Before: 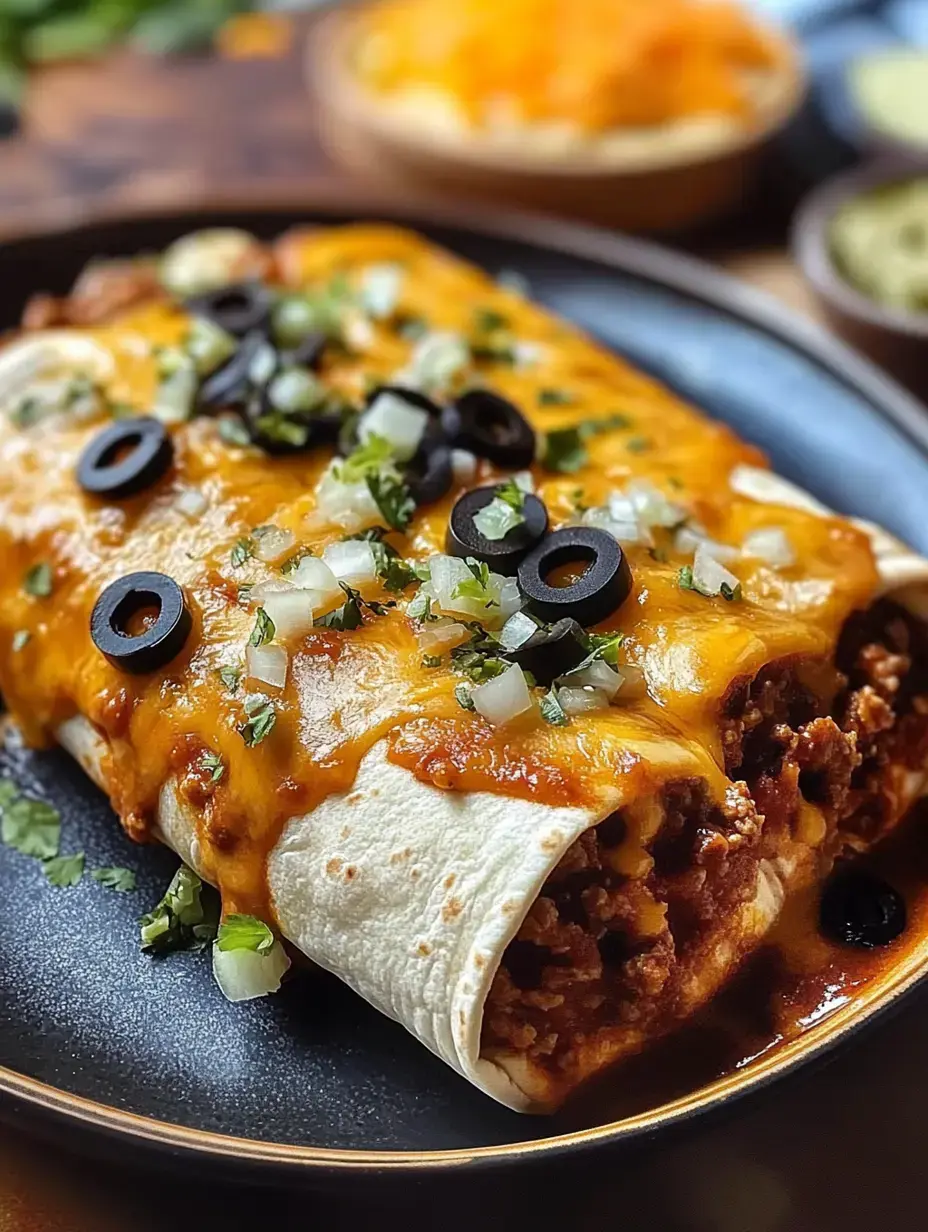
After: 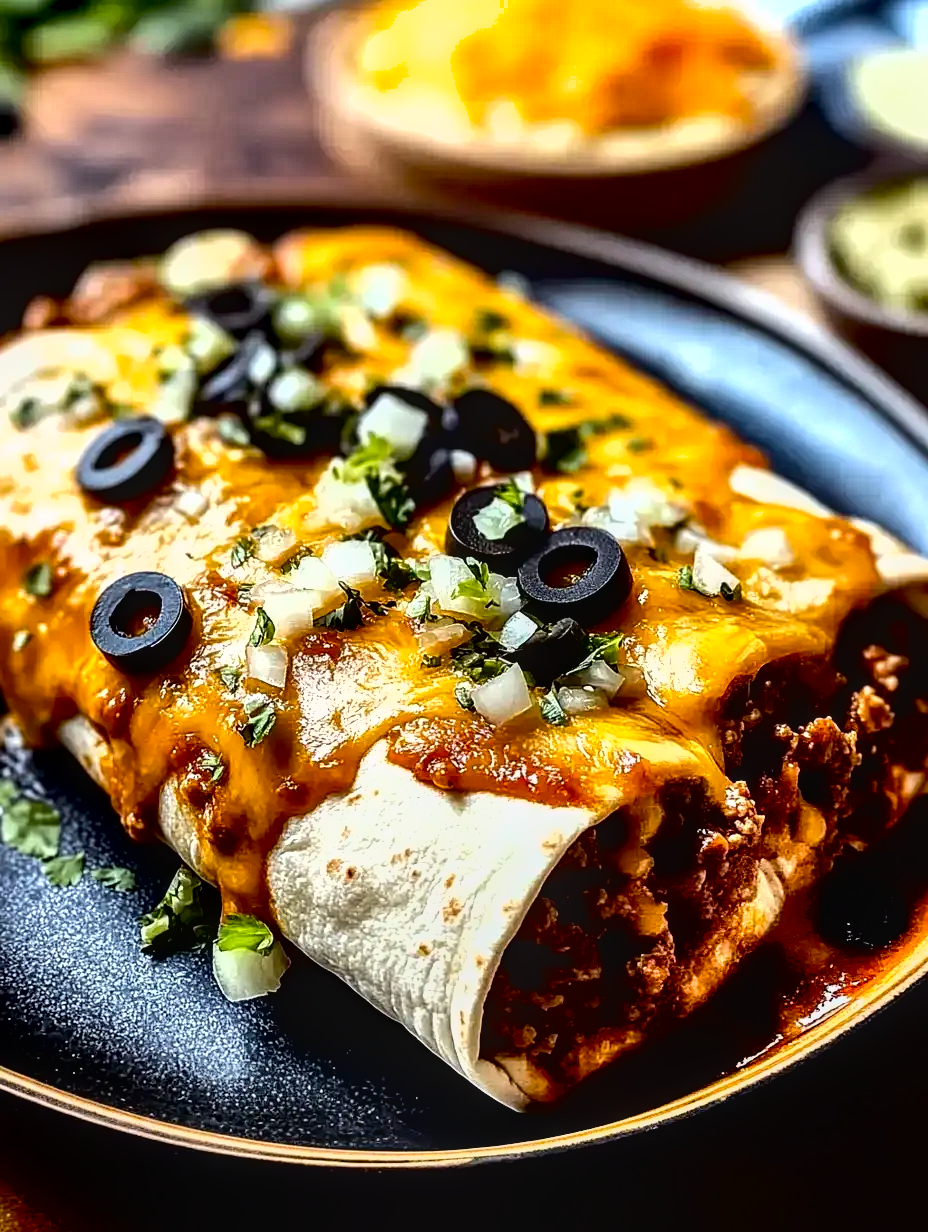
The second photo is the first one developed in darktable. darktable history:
exposure: black level correction 0.029, exposure -0.073 EV, compensate highlight preservation false
shadows and highlights: shadows 40, highlights -54, highlights color adjustment 46%, low approximation 0.01, soften with gaussian
local contrast: on, module defaults
tone equalizer: -8 EV -1.08 EV, -7 EV -1.01 EV, -6 EV -0.867 EV, -5 EV -0.578 EV, -3 EV 0.578 EV, -2 EV 0.867 EV, -1 EV 1.01 EV, +0 EV 1.08 EV, edges refinement/feathering 500, mask exposure compensation -1.57 EV, preserve details no
